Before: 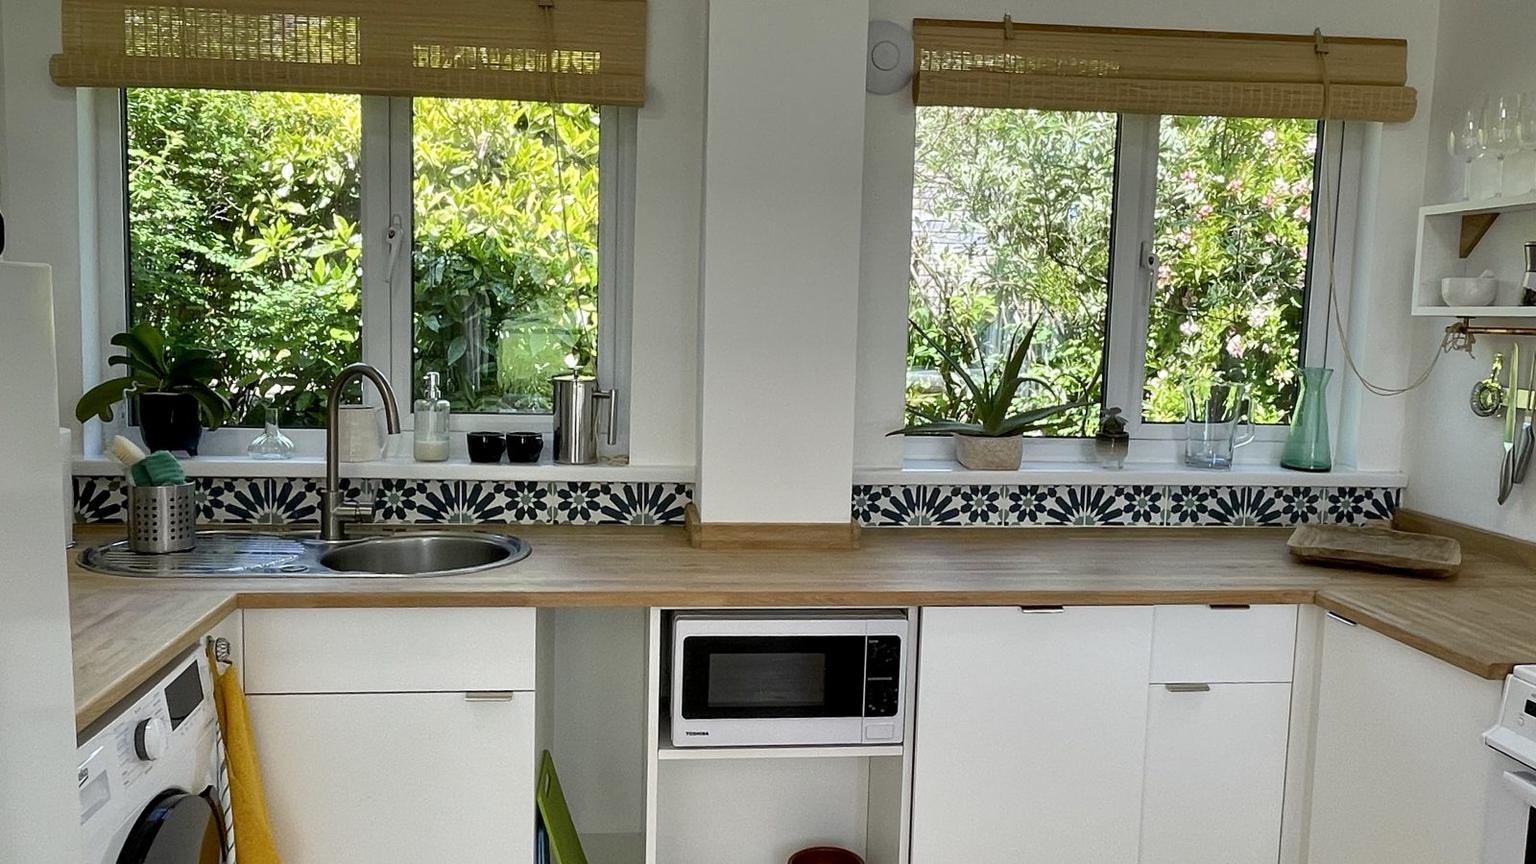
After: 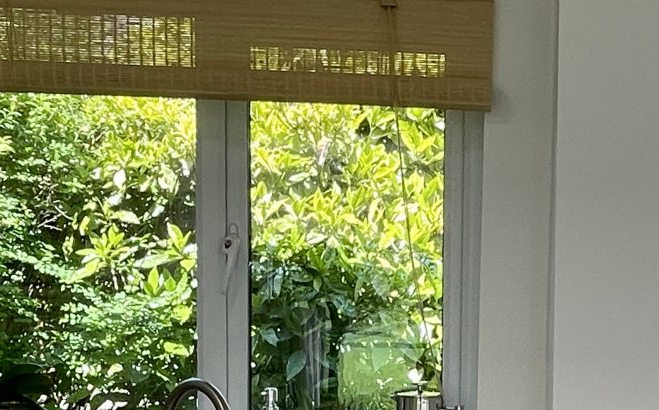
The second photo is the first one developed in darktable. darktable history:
crop and rotate: left 11.264%, top 0.086%, right 47.5%, bottom 54.325%
